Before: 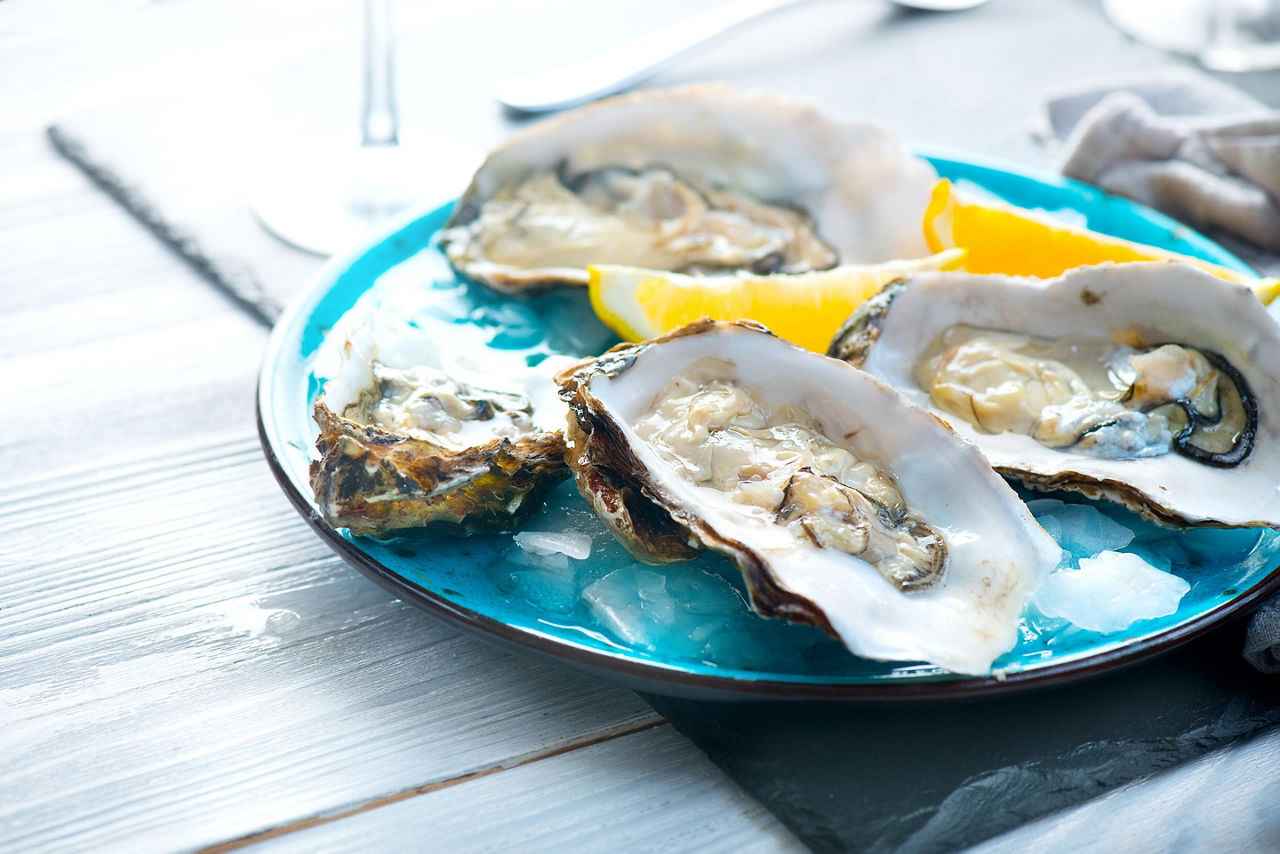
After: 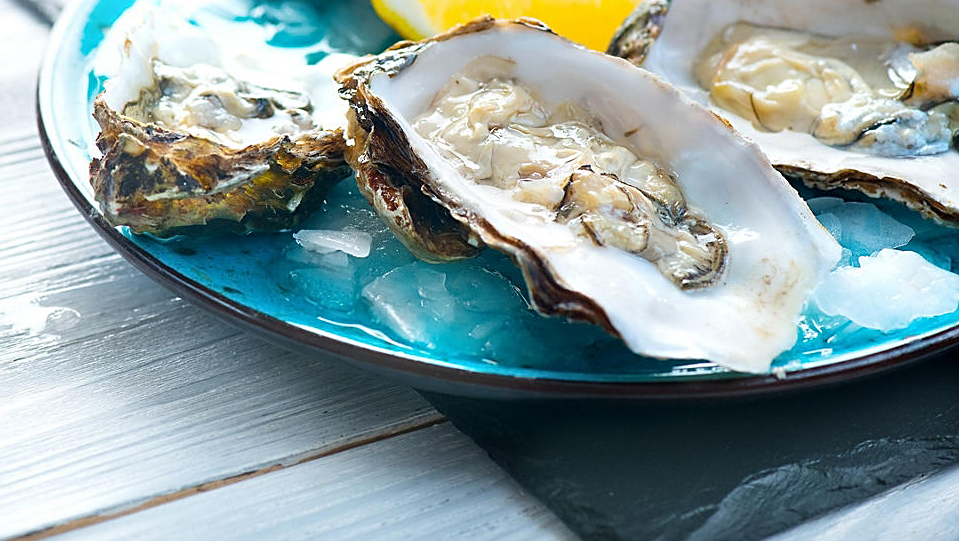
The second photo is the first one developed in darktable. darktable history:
crop and rotate: left 17.232%, top 35.554%, right 7.831%, bottom 1.011%
exposure: exposure -0.004 EV, compensate highlight preservation false
sharpen: on, module defaults
